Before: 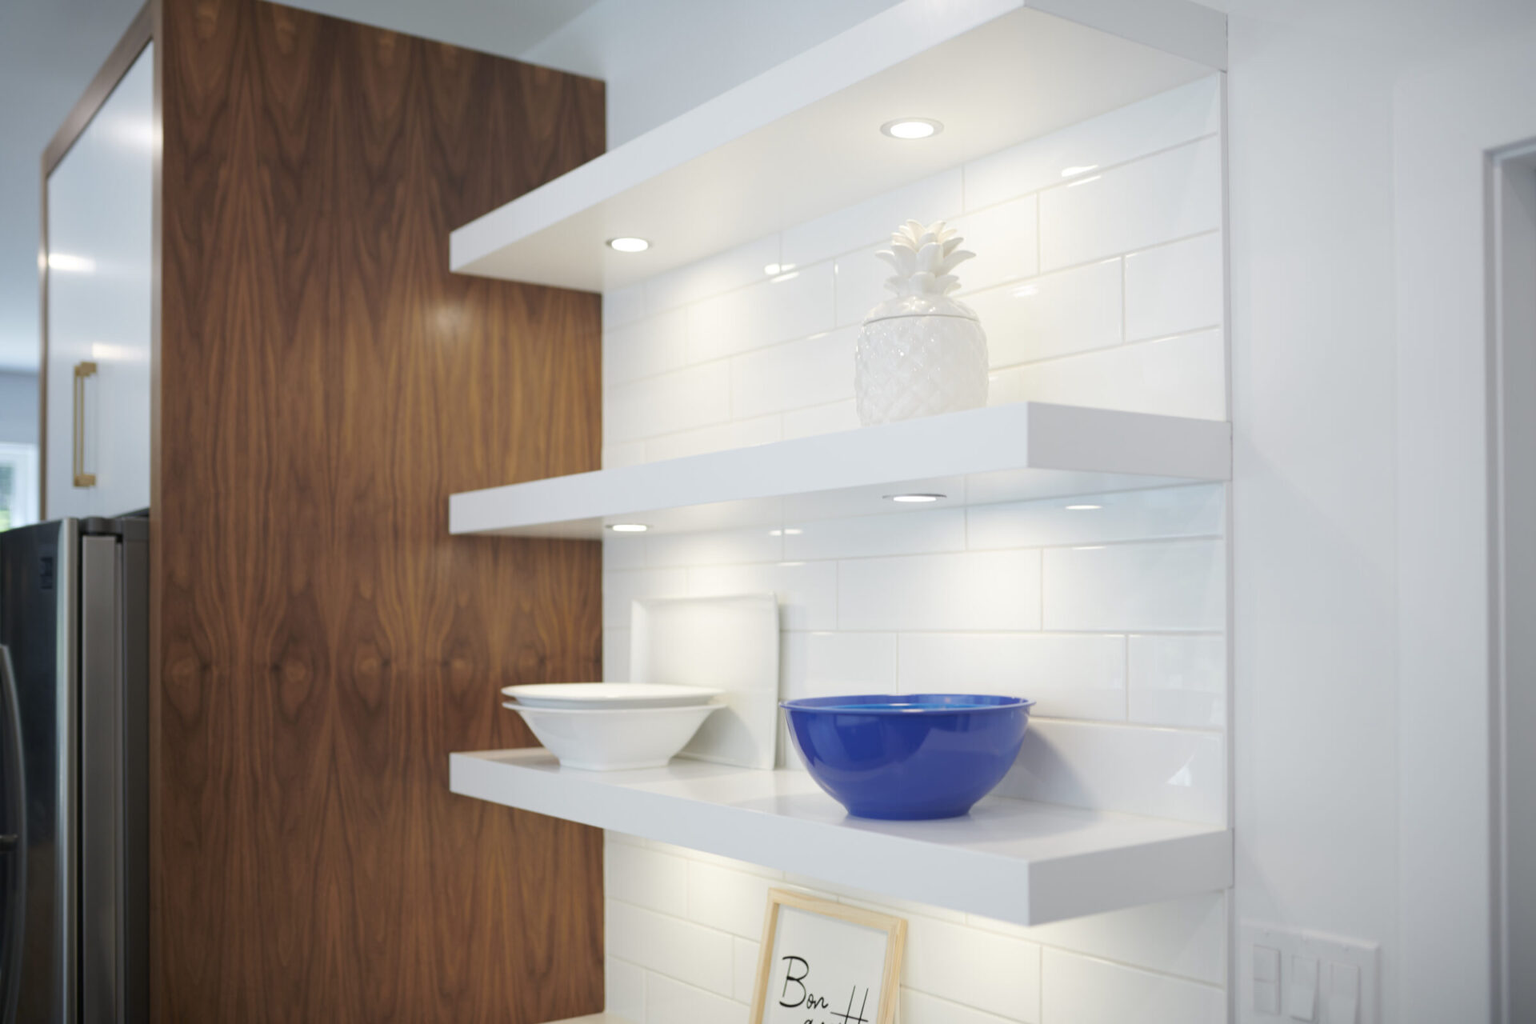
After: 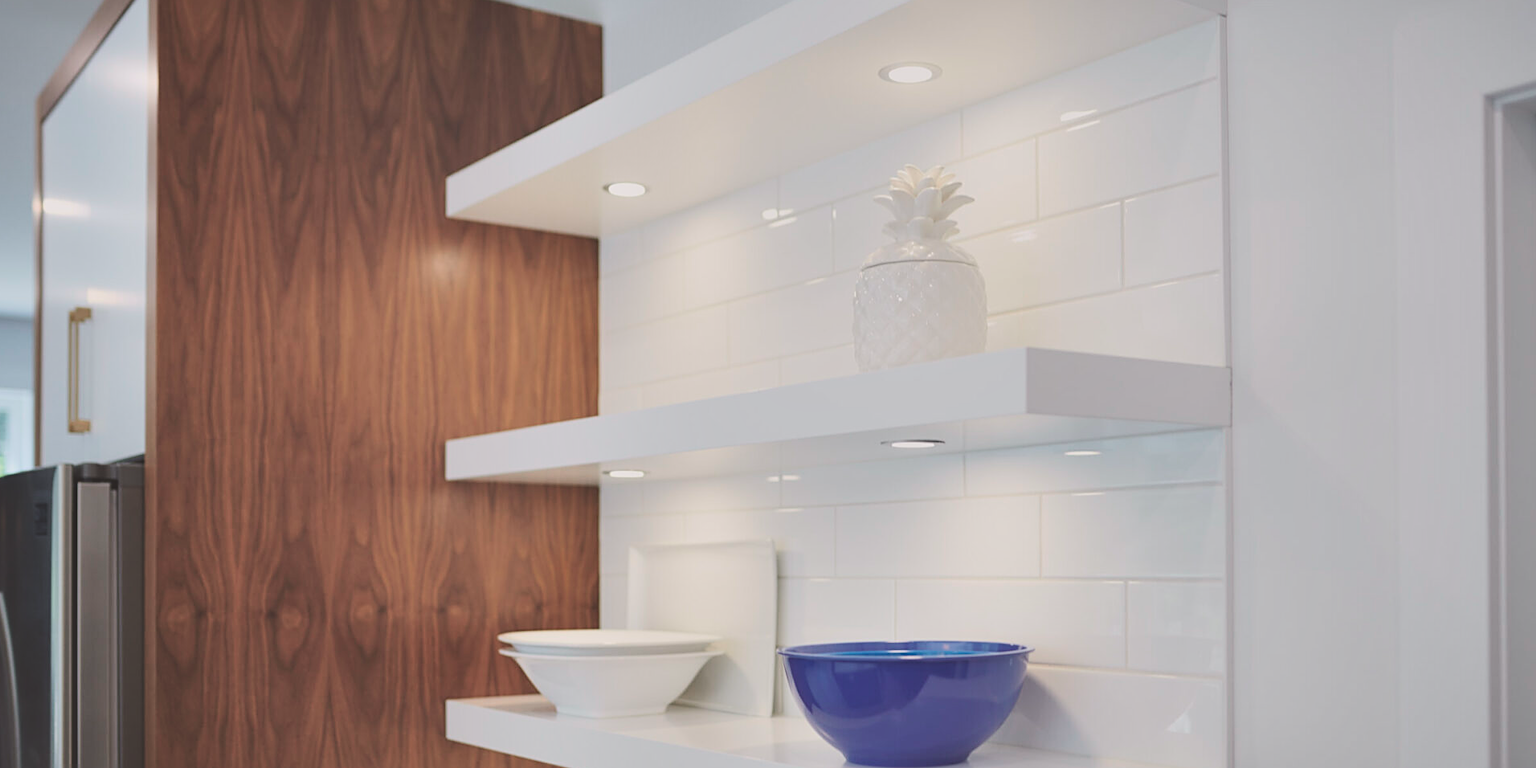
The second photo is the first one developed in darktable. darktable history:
sharpen: on, module defaults
shadows and highlights: highlights color adjustment 0%, soften with gaussian
exposure: black level correction -0.03, compensate highlight preservation false
tone curve: curves: ch0 [(0, 0.019) (0.204, 0.162) (0.491, 0.519) (0.748, 0.765) (1, 0.919)]; ch1 [(0, 0) (0.179, 0.173) (0.322, 0.32) (0.442, 0.447) (0.496, 0.504) (0.566, 0.585) (0.761, 0.803) (1, 1)]; ch2 [(0, 0) (0.434, 0.447) (0.483, 0.487) (0.555, 0.563) (0.697, 0.68) (1, 1)], color space Lab, independent channels, preserve colors none
crop: left 0.387%, top 5.469%, bottom 19.809%
